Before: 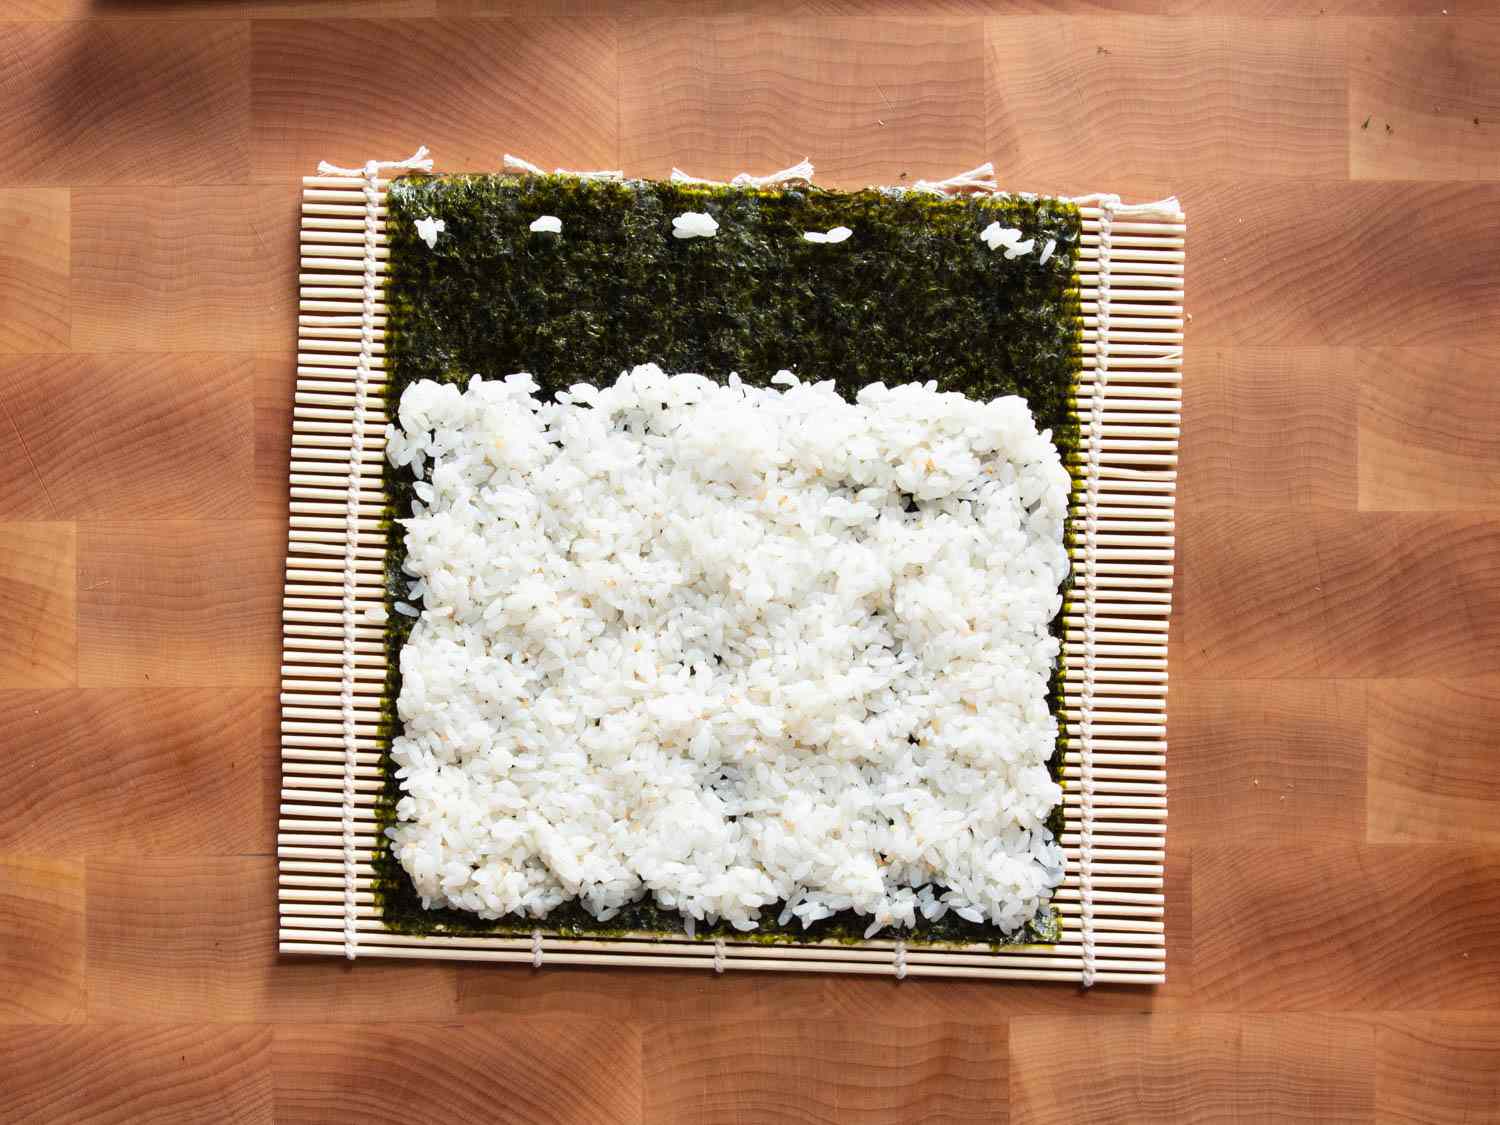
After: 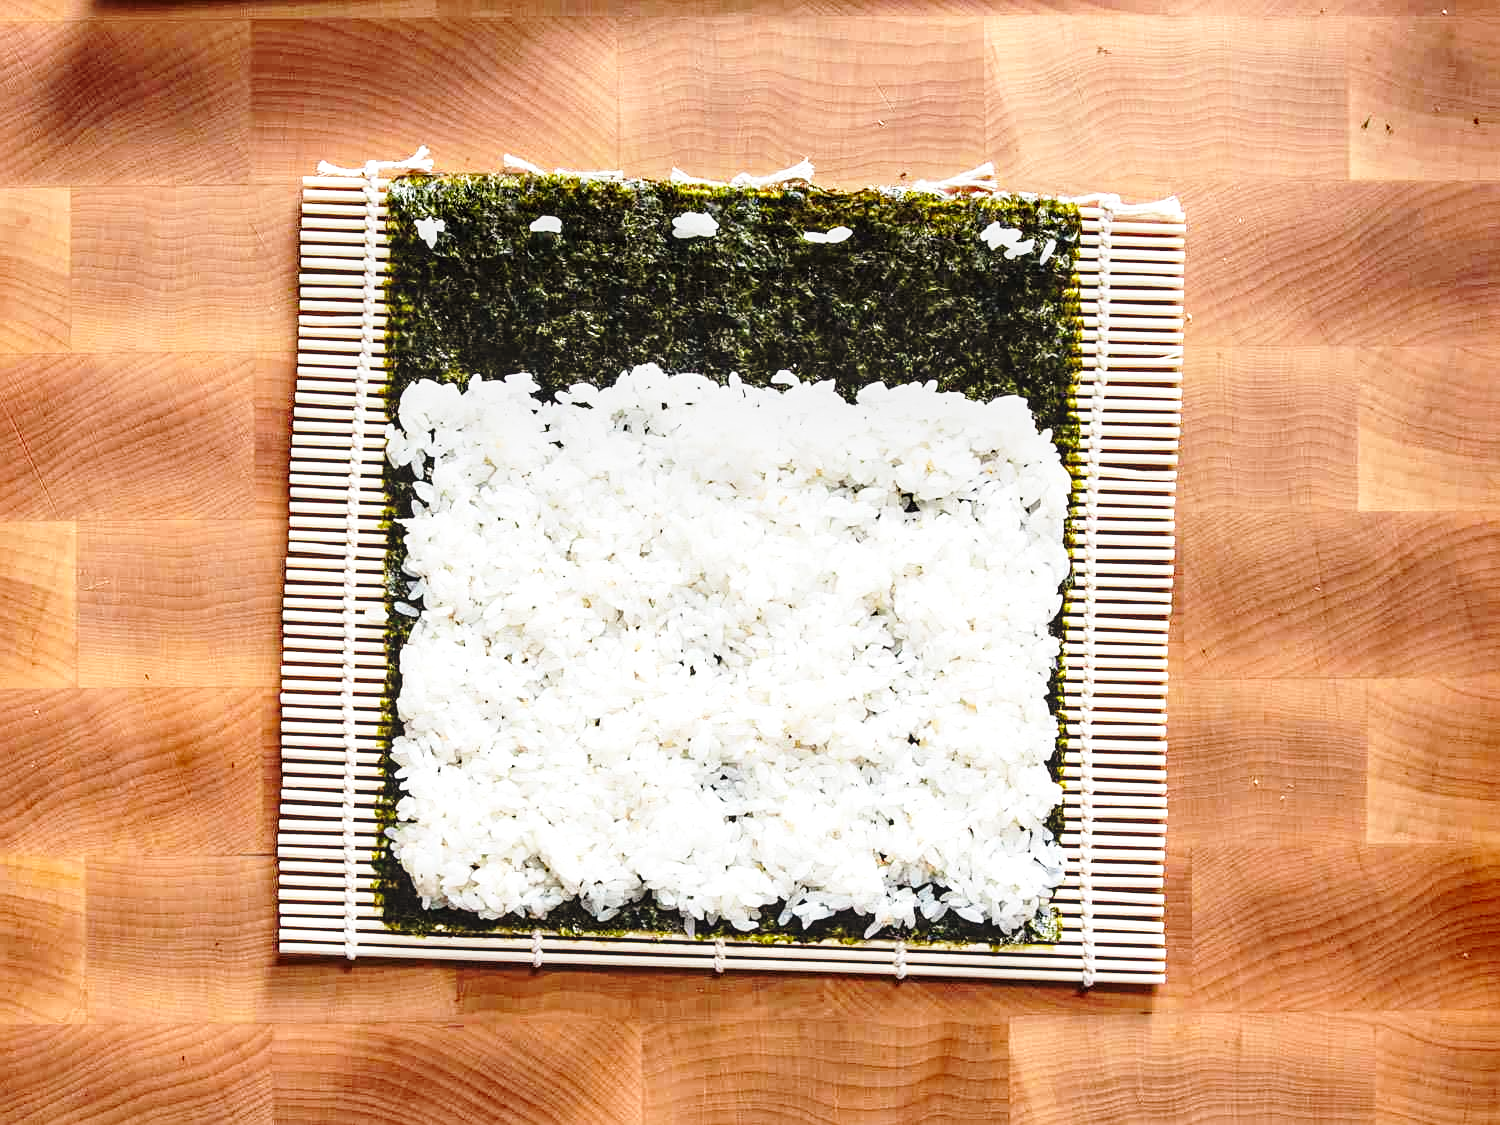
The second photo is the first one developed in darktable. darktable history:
local contrast: detail 130%
sharpen: on, module defaults
base curve: curves: ch0 [(0, 0) (0.028, 0.03) (0.121, 0.232) (0.46, 0.748) (0.859, 0.968) (1, 1)], preserve colors none
